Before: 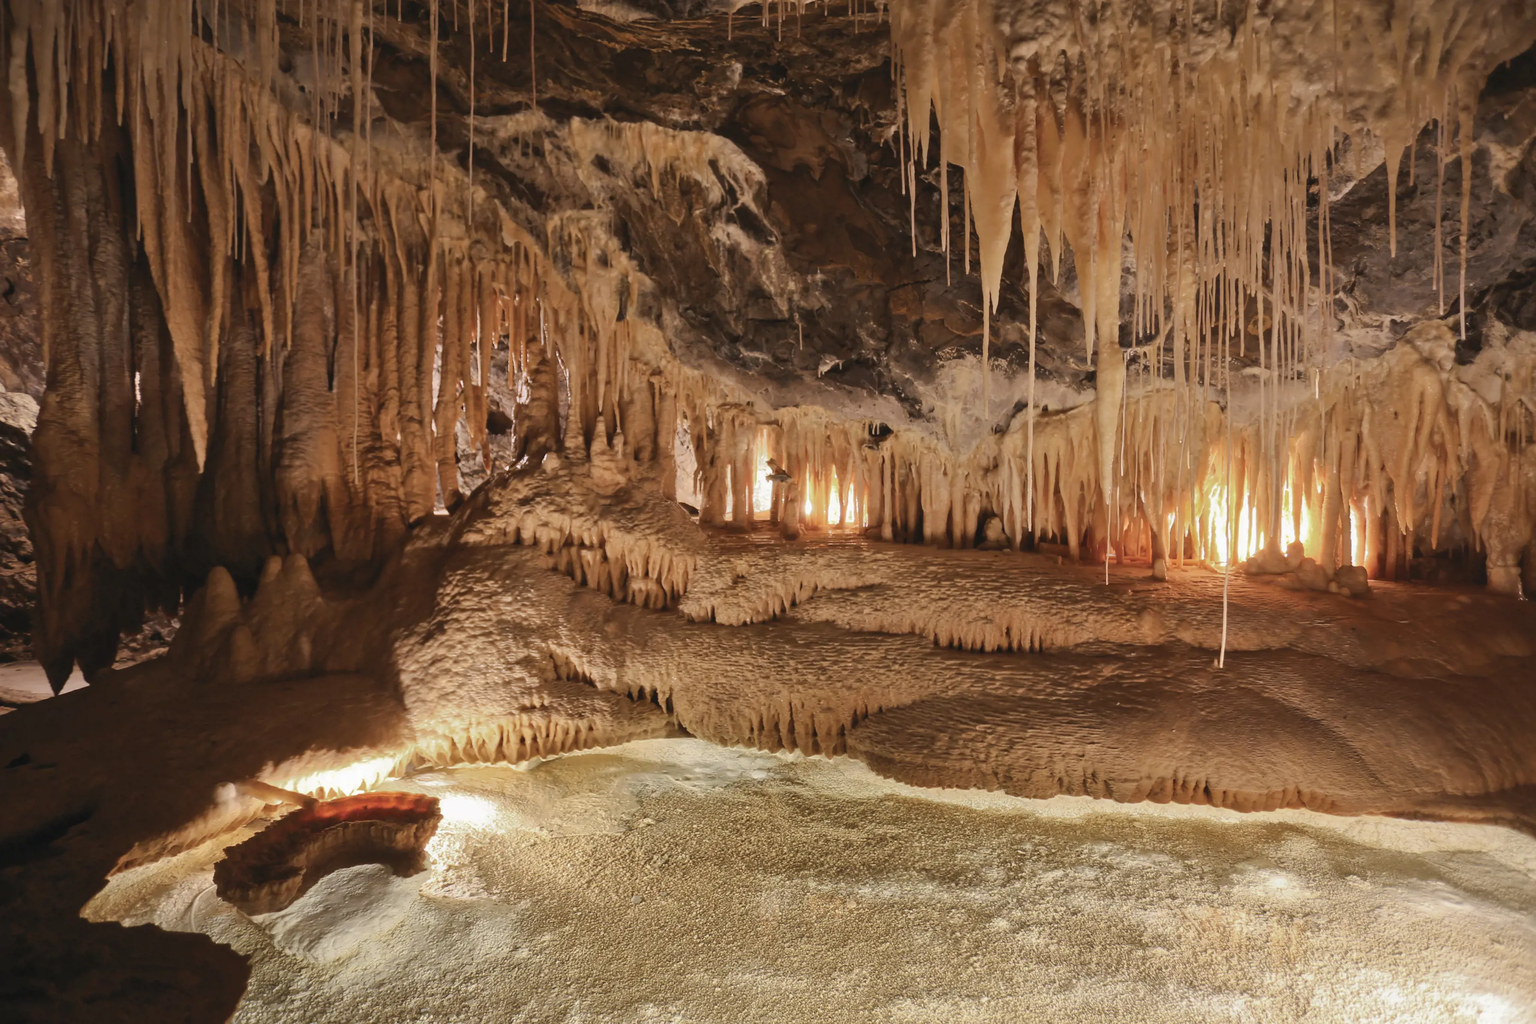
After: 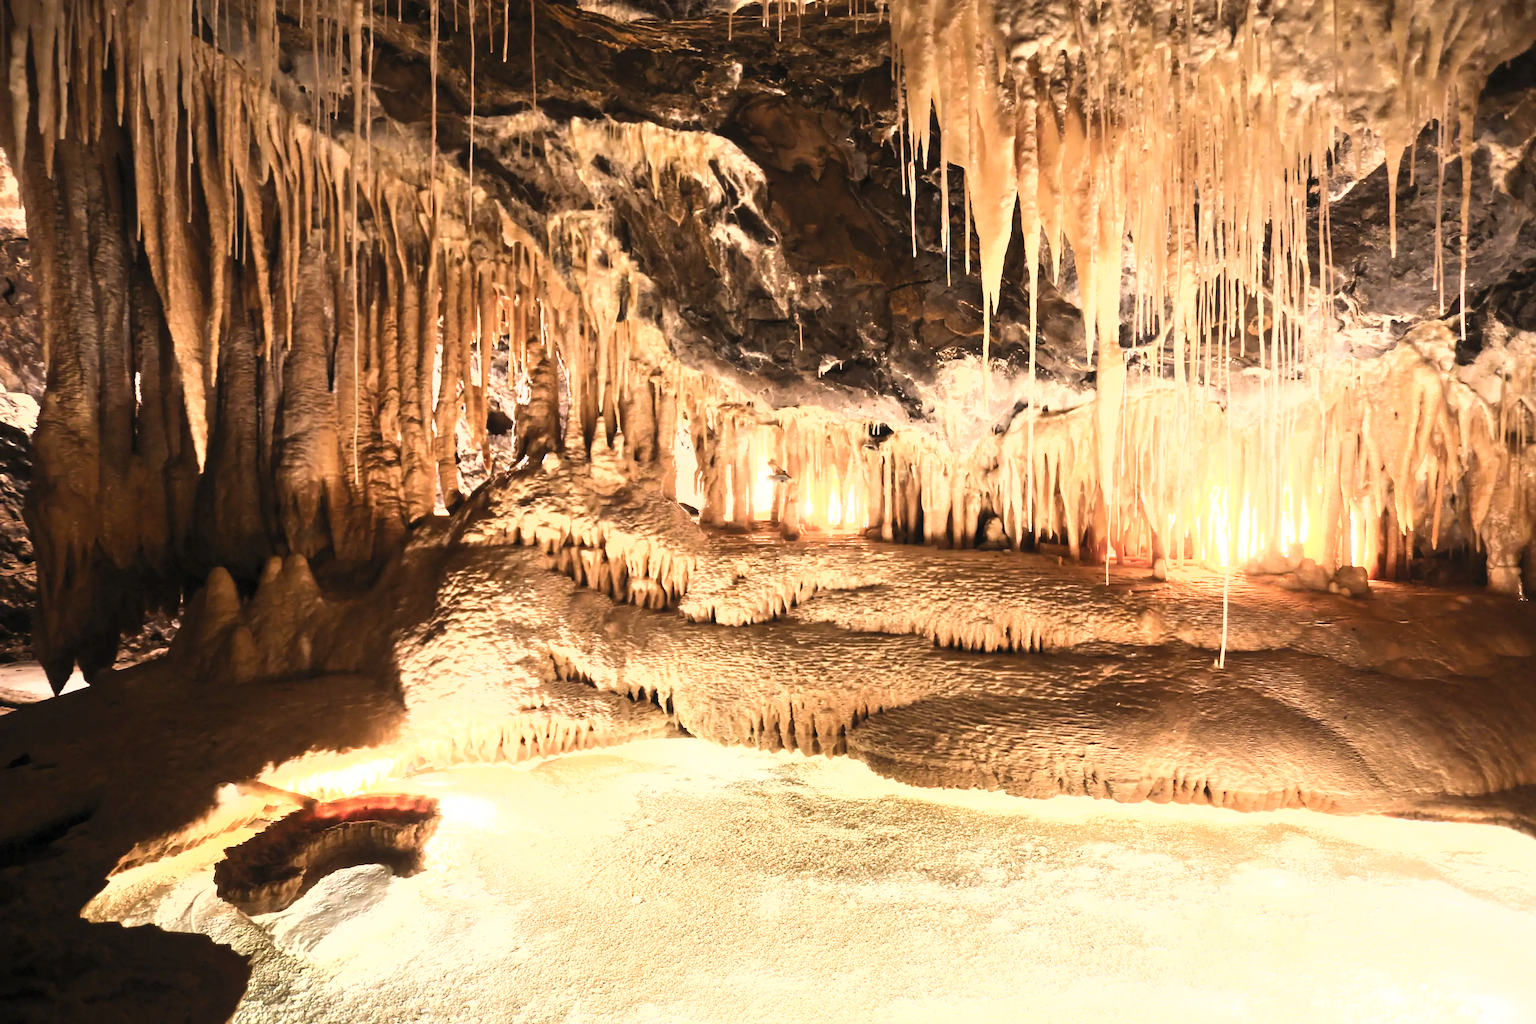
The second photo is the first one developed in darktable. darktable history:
levels: levels [0.062, 0.494, 0.925]
exposure: black level correction 0, exposure 0.877 EV, compensate exposure bias true, compensate highlight preservation false
color balance rgb: shadows lift › luminance -19.894%, perceptual saturation grading › global saturation -0.113%, perceptual saturation grading › highlights -15.369%, perceptual saturation grading › shadows 25.974%, perceptual brilliance grading › global brilliance -4.906%, perceptual brilliance grading › highlights 24.944%, perceptual brilliance grading › mid-tones 7.442%, perceptual brilliance grading › shadows -4.669%, global vibrance 9.314%
shadows and highlights: shadows -25.4, highlights 50.33, shadows color adjustment 98.02%, highlights color adjustment 58.96%, soften with gaussian
